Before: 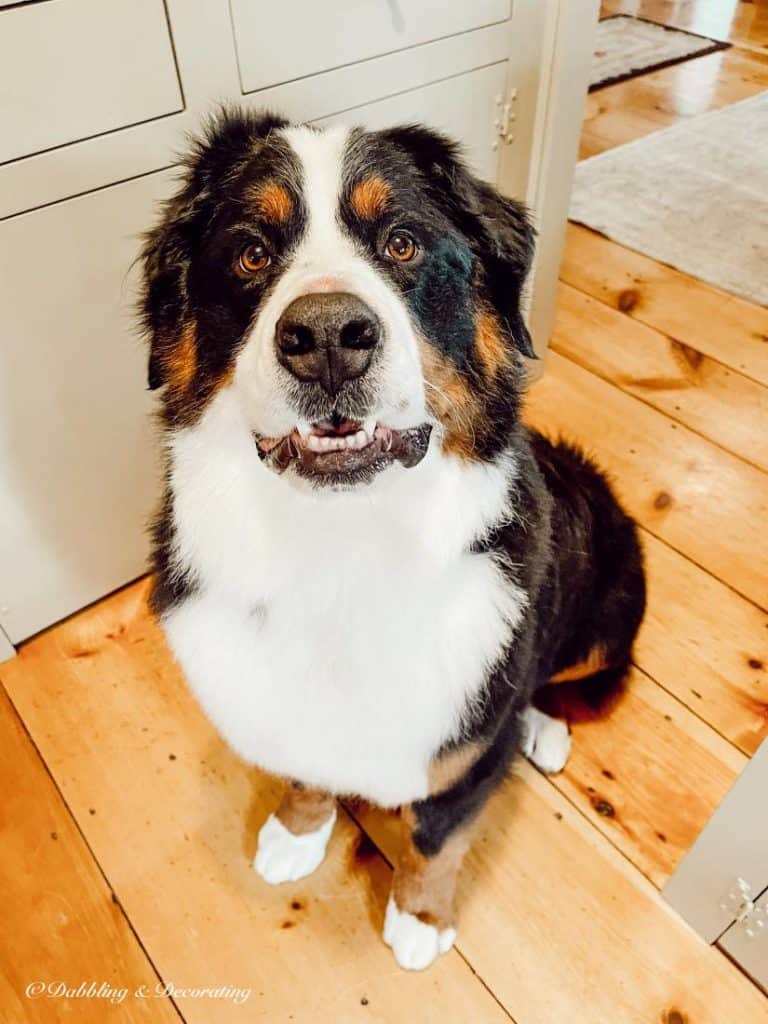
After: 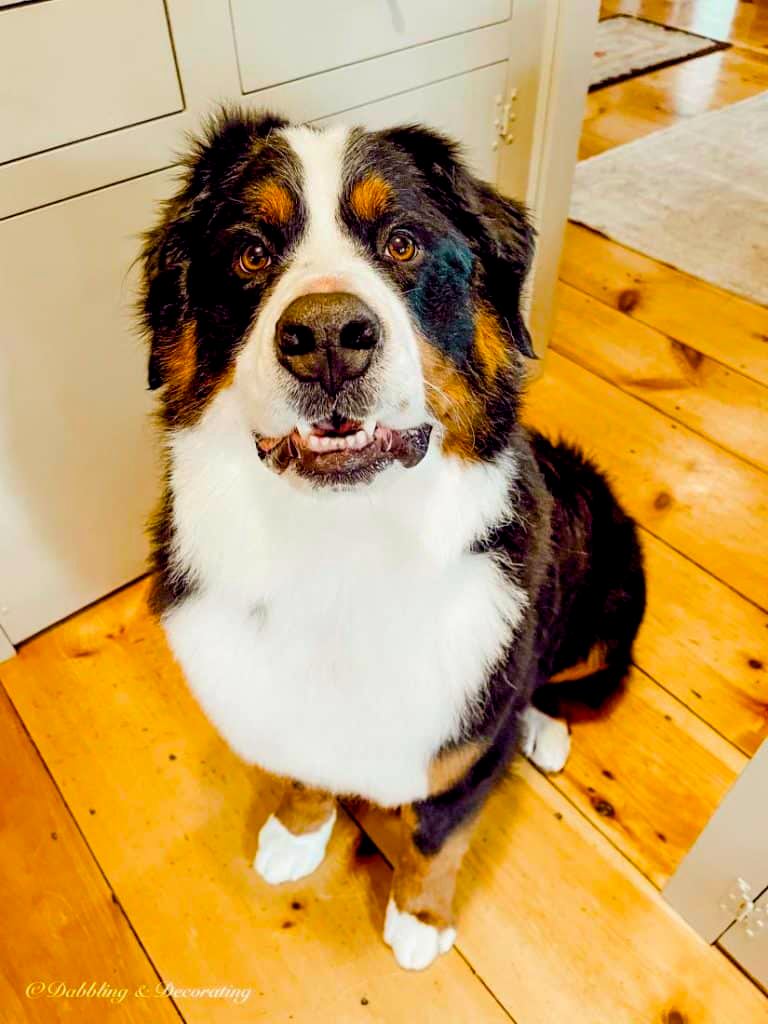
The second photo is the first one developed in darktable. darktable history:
color balance rgb: shadows lift › chroma 3.155%, shadows lift › hue 280.96°, global offset › luminance -0.466%, perceptual saturation grading › global saturation 35.82%, perceptual saturation grading › shadows 34.611%, global vibrance 30.27%
tone equalizer: edges refinement/feathering 500, mask exposure compensation -1.57 EV, preserve details no
